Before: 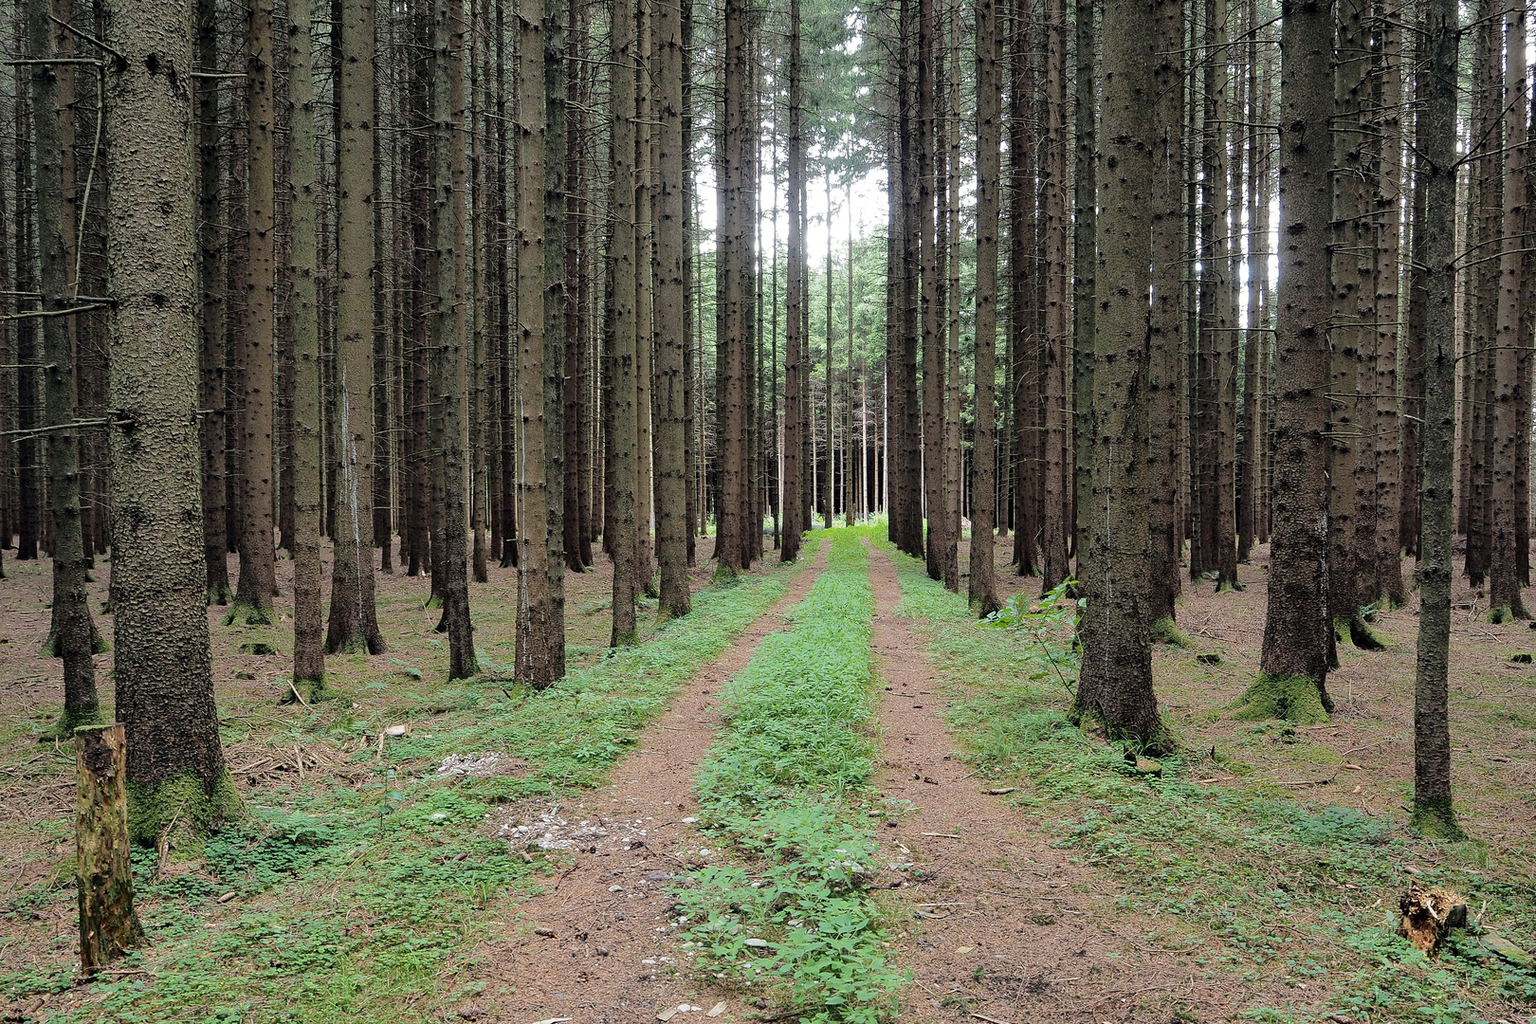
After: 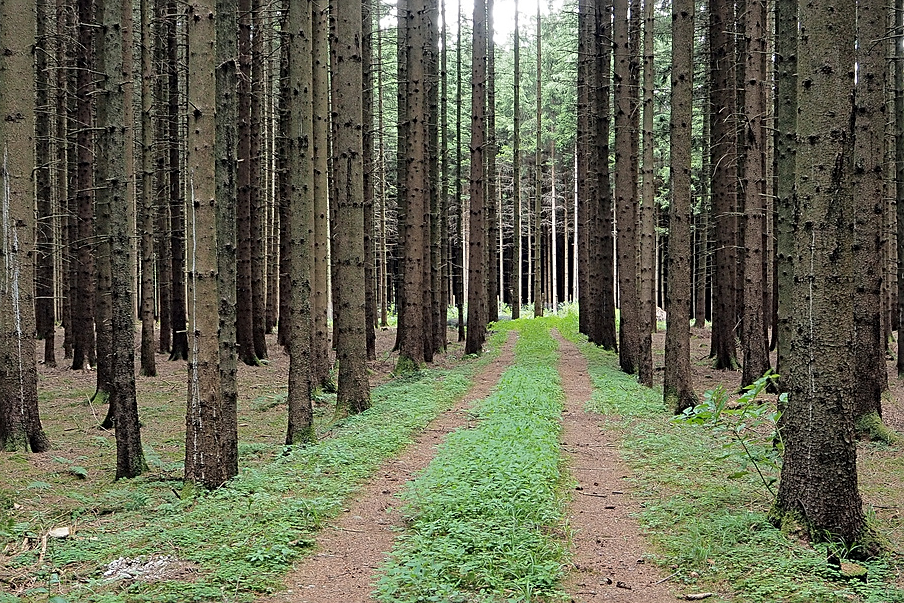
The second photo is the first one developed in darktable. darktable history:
shadows and highlights: shadows 29.61, highlights -30.47, low approximation 0.01, soften with gaussian
sharpen: on, module defaults
crop and rotate: left 22.13%, top 22.054%, right 22.026%, bottom 22.102%
